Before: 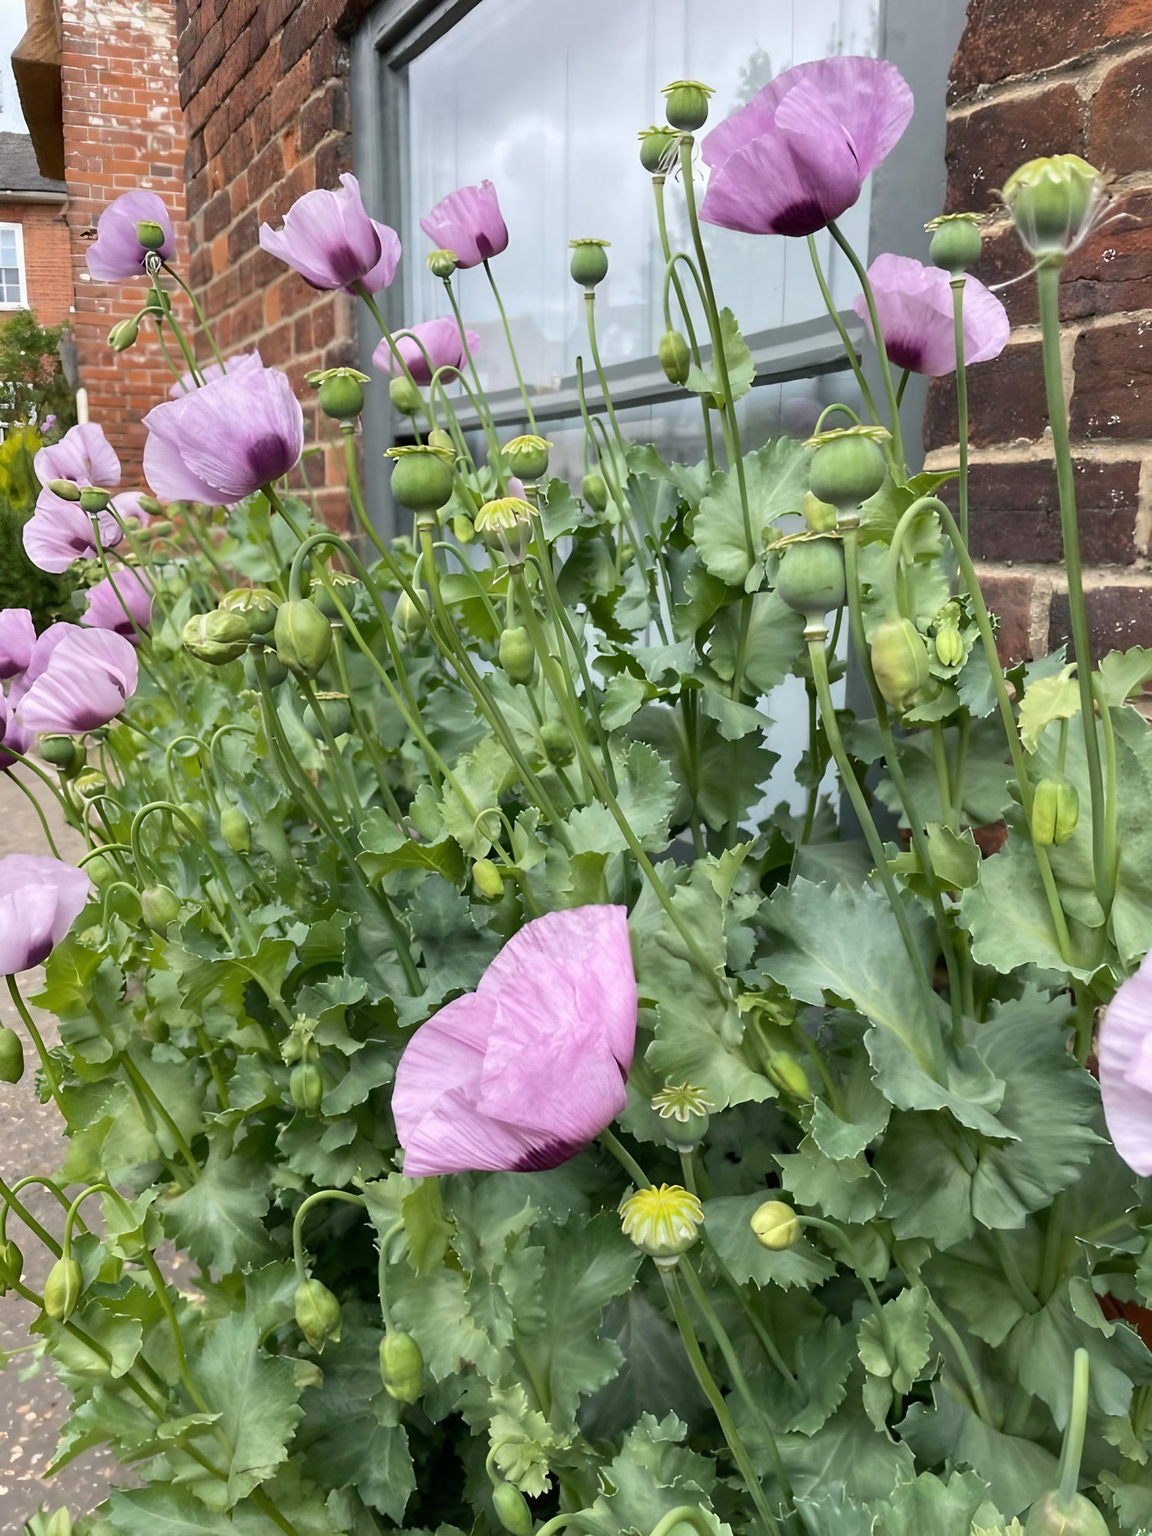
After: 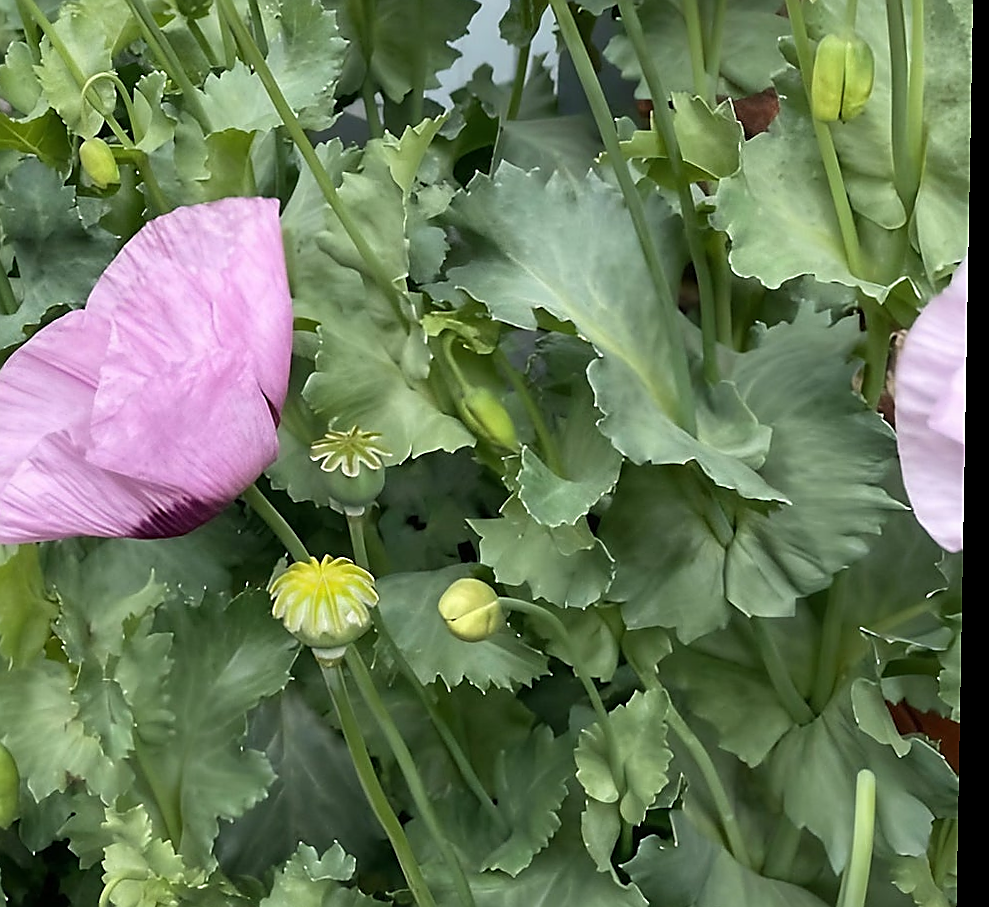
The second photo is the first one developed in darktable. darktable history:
crop and rotate: left 35.509%, top 50.238%, bottom 4.934%
sharpen: radius 1.4, amount 1.25, threshold 0.7
rotate and perspective: lens shift (vertical) 0.048, lens shift (horizontal) -0.024, automatic cropping off
rgb levels: preserve colors max RGB
